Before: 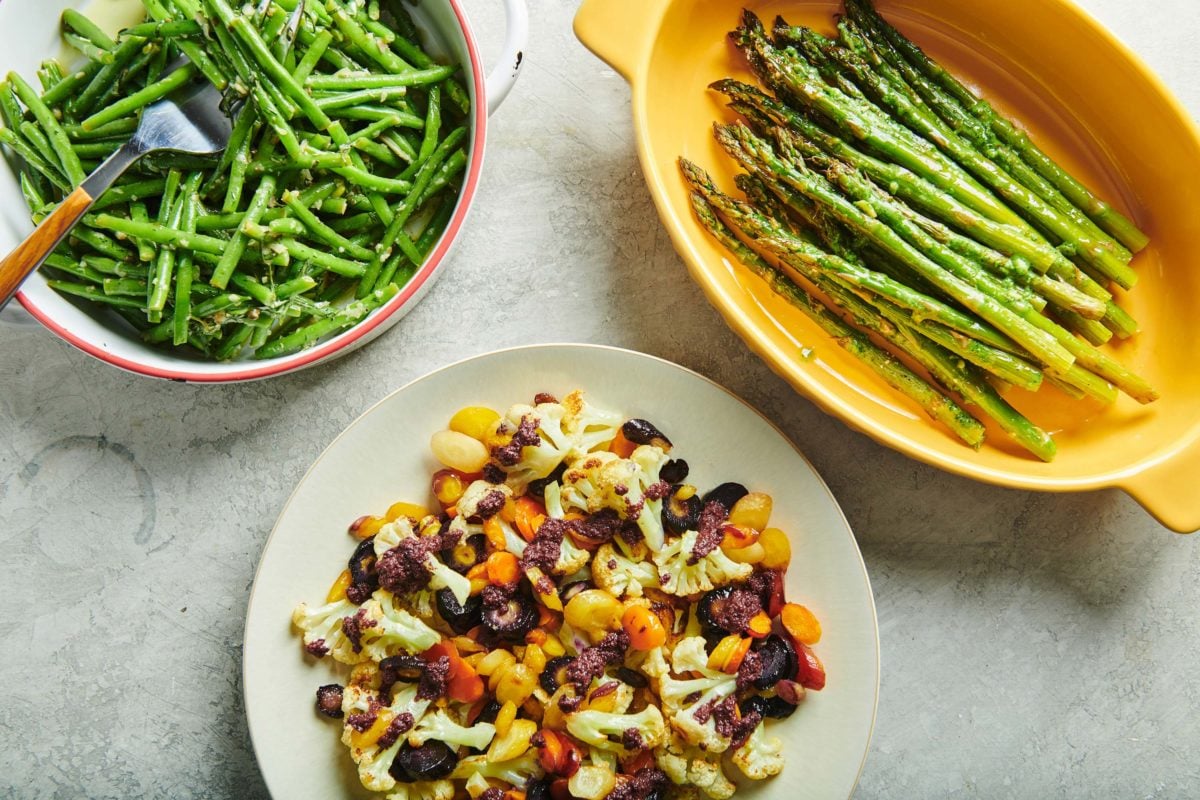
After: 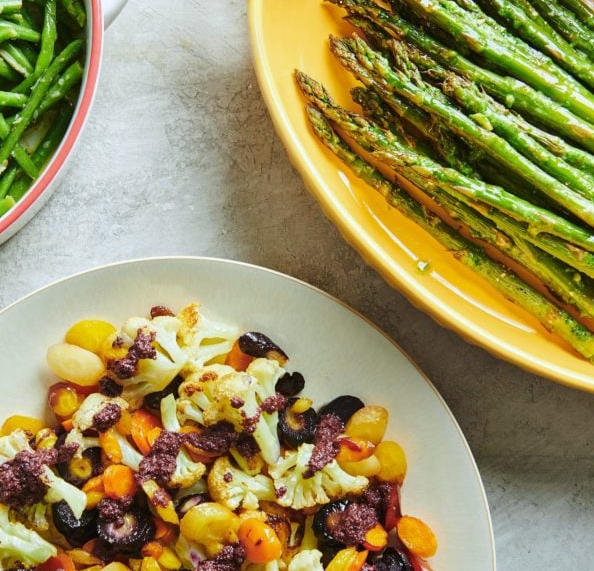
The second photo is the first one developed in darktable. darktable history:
white balance: red 0.967, blue 1.049
crop: left 32.075%, top 10.976%, right 18.355%, bottom 17.596%
